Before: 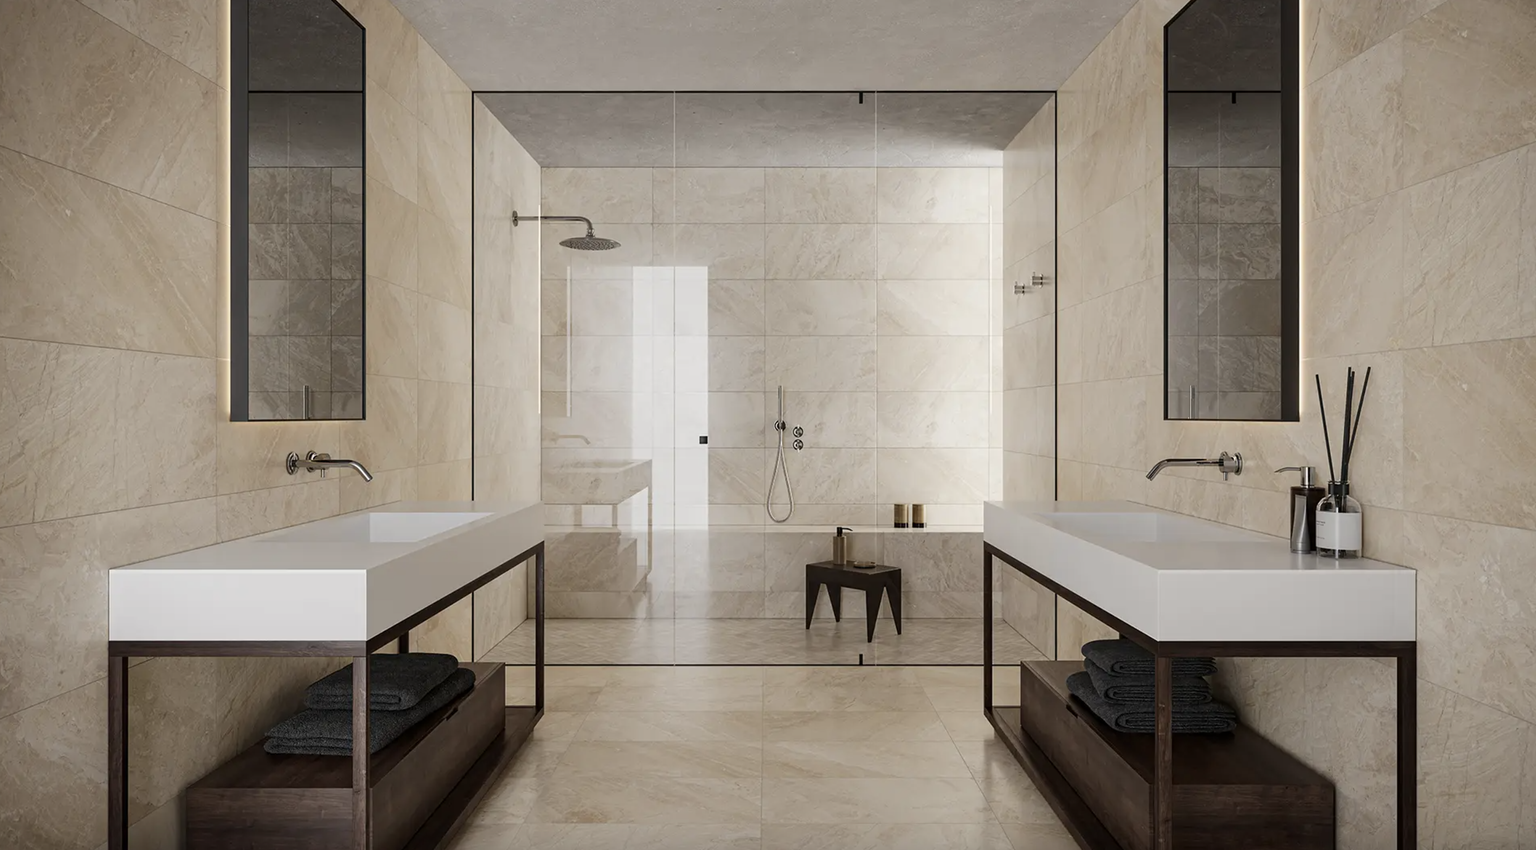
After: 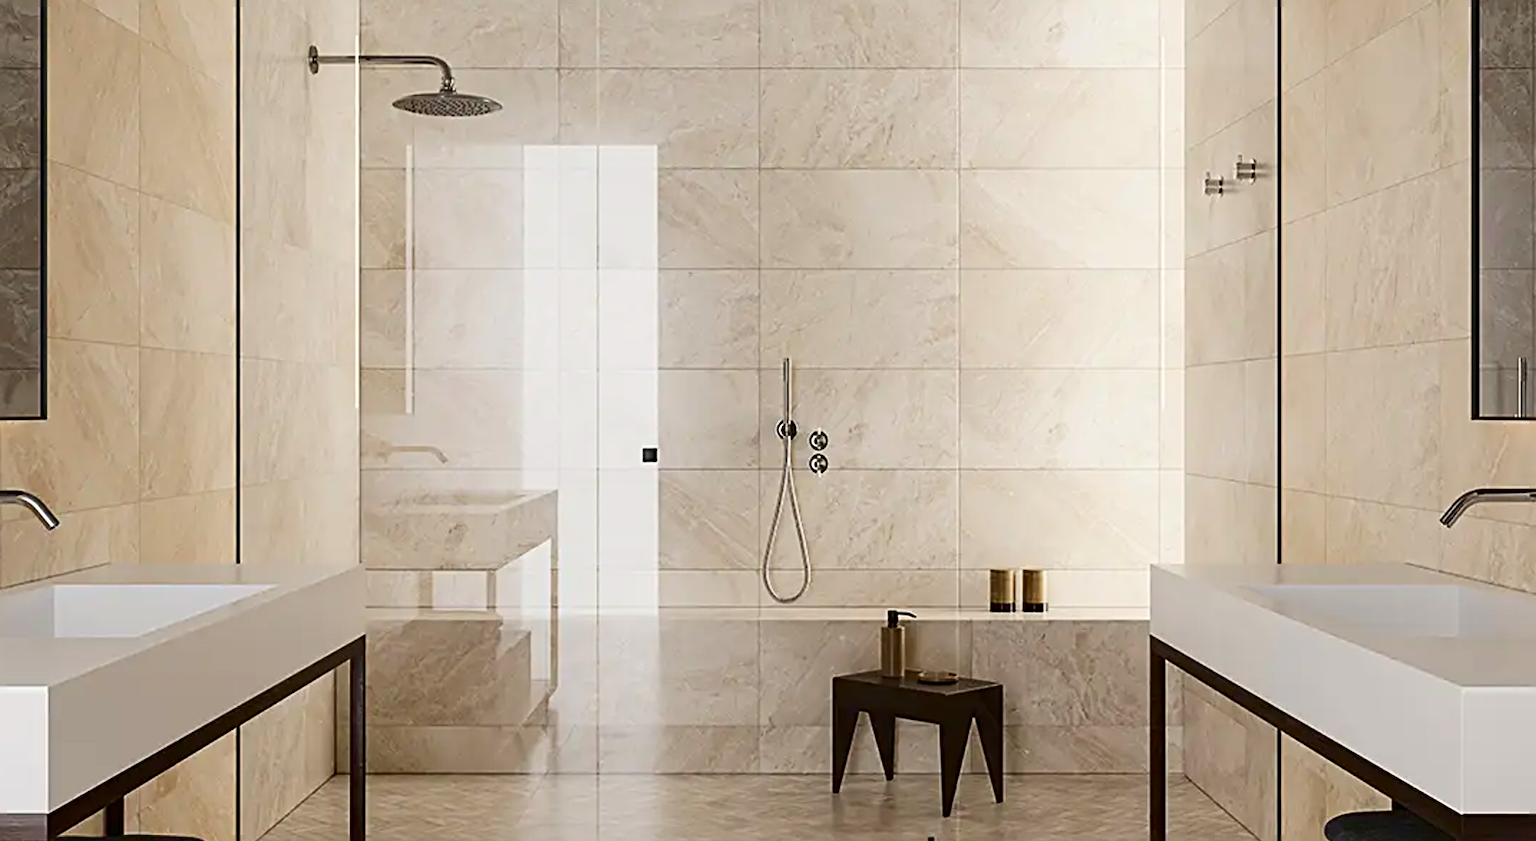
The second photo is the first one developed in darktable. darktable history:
crop and rotate: left 22.132%, top 21.807%, right 21.832%, bottom 22.678%
contrast brightness saturation: contrast 0.184, saturation 0.304
sharpen: radius 3.106
